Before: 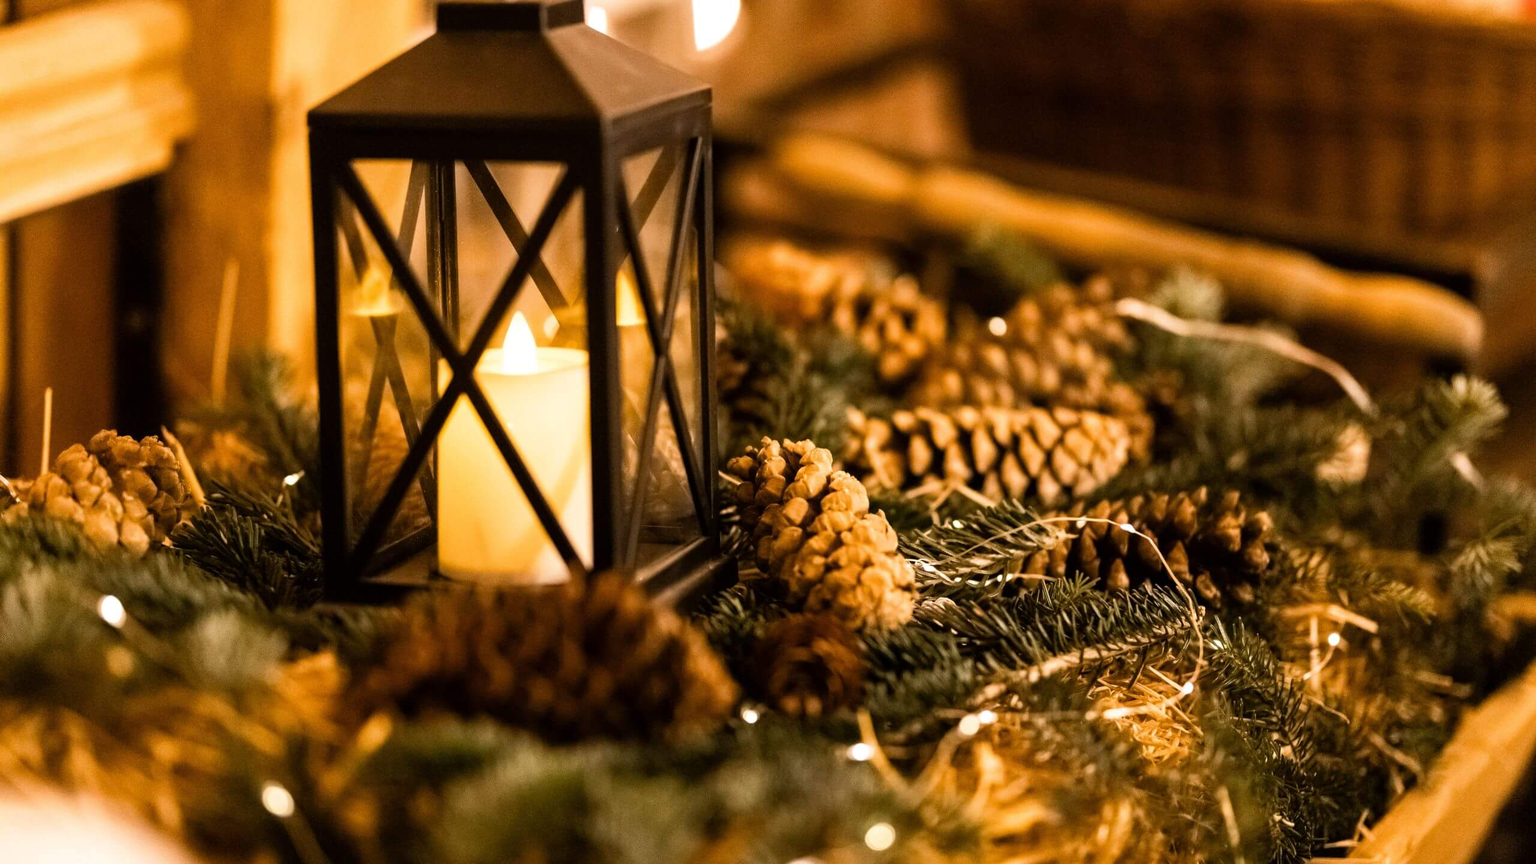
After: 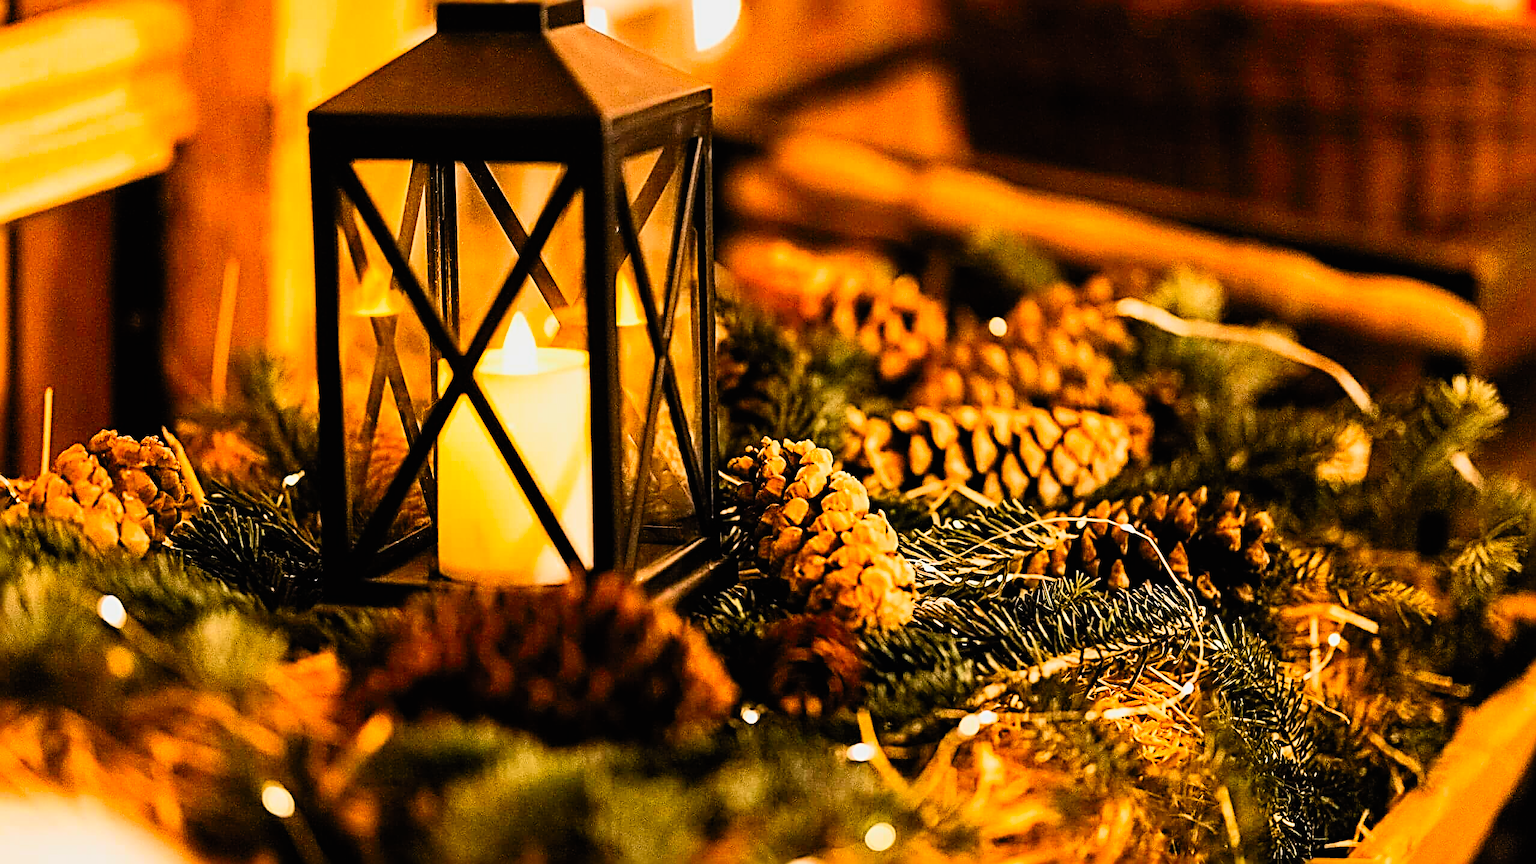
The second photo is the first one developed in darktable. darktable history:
filmic rgb: black relative exposure -7.65 EV, white relative exposure 4.56 EV, hardness 3.61, contrast 1.251
sharpen: radius 3.207, amount 1.745
tone equalizer: -7 EV 0.22 EV, -6 EV 0.123 EV, -5 EV 0.099 EV, -4 EV 0.028 EV, -2 EV -0.019 EV, -1 EV -0.045 EV, +0 EV -0.073 EV
contrast brightness saturation: contrast 0.198, brightness 0.203, saturation 0.818
